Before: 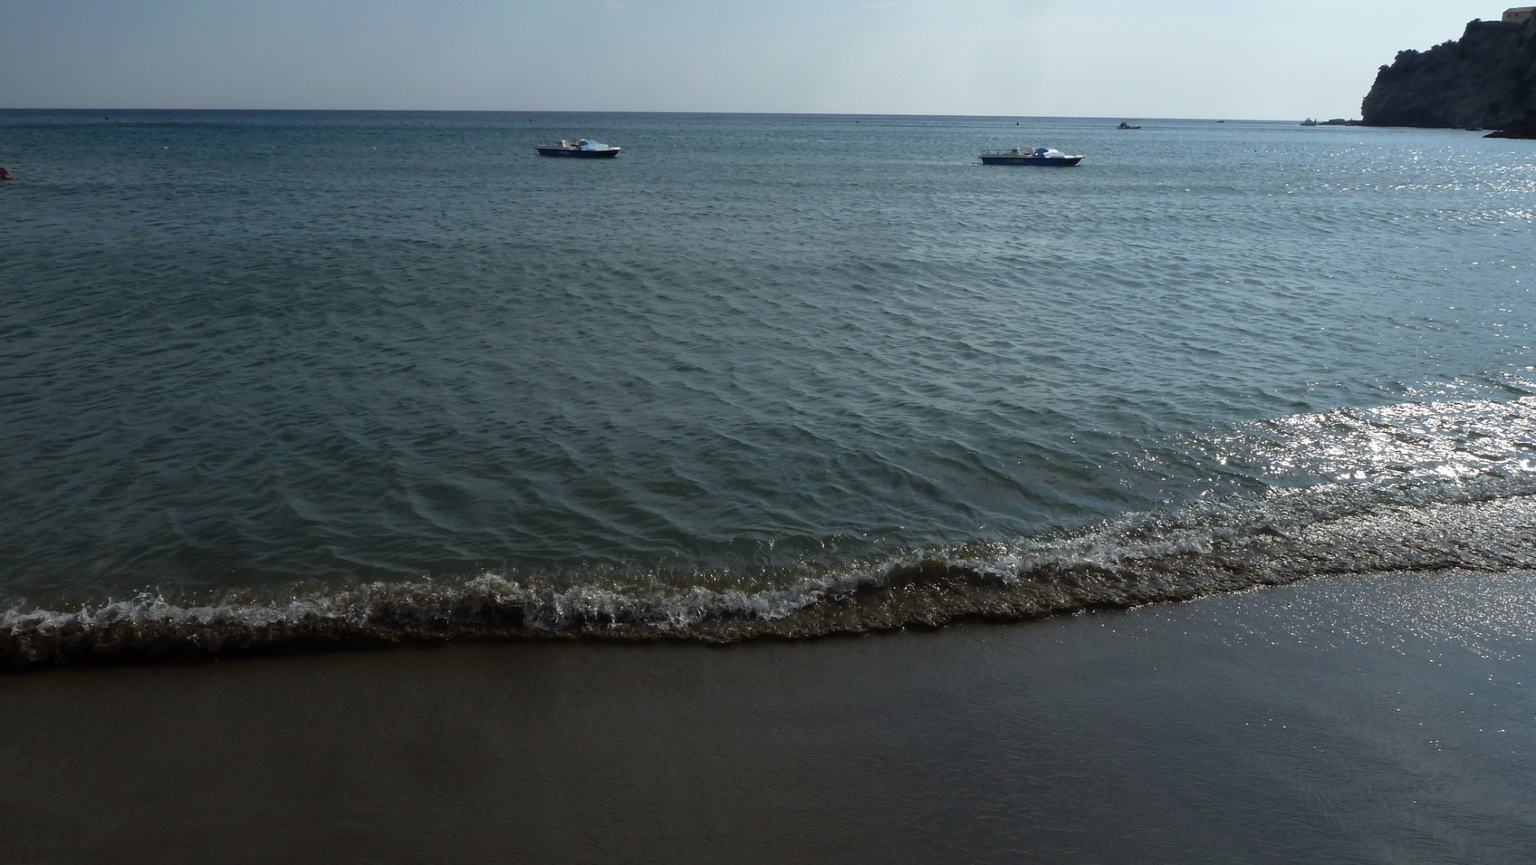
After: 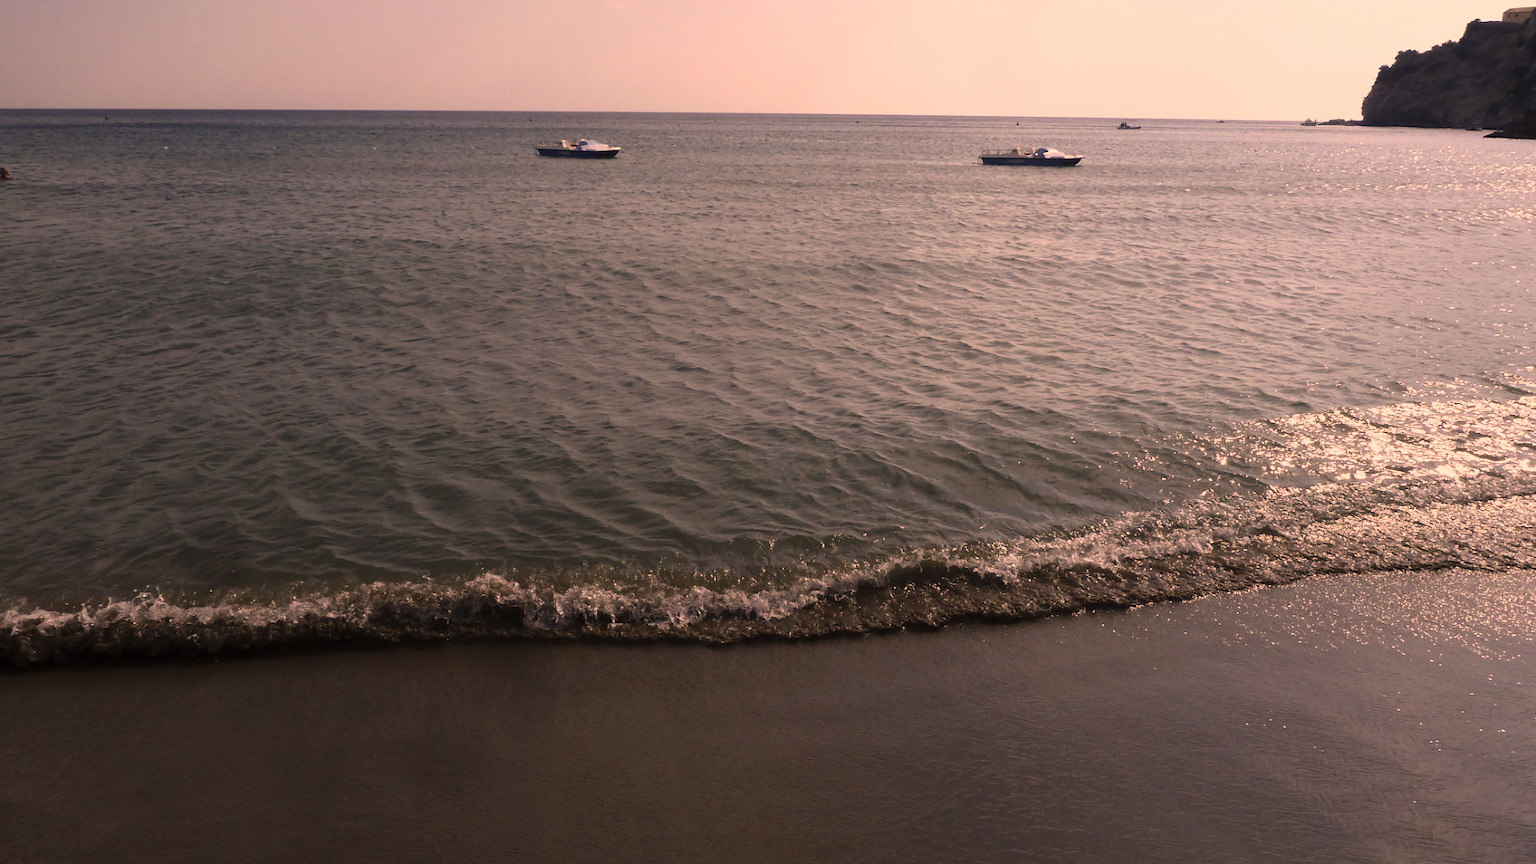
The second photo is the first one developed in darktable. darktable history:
color correction: highlights a* 40, highlights b* 40, saturation 0.69
contrast brightness saturation: contrast 0.2, brightness 0.16, saturation 0.22
